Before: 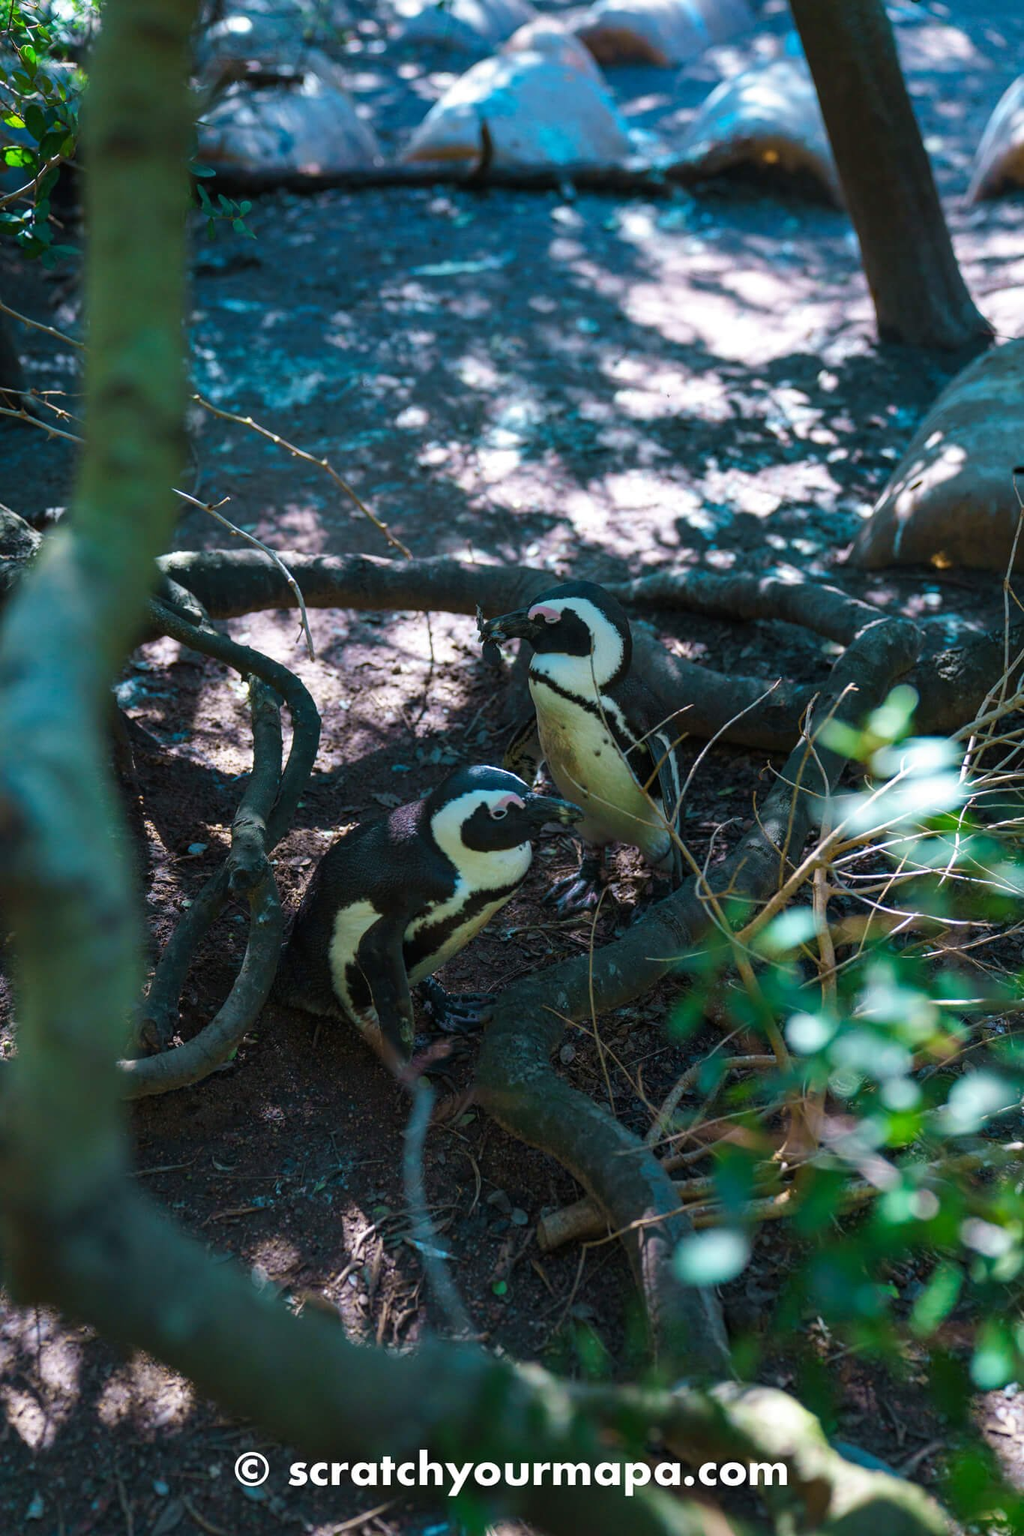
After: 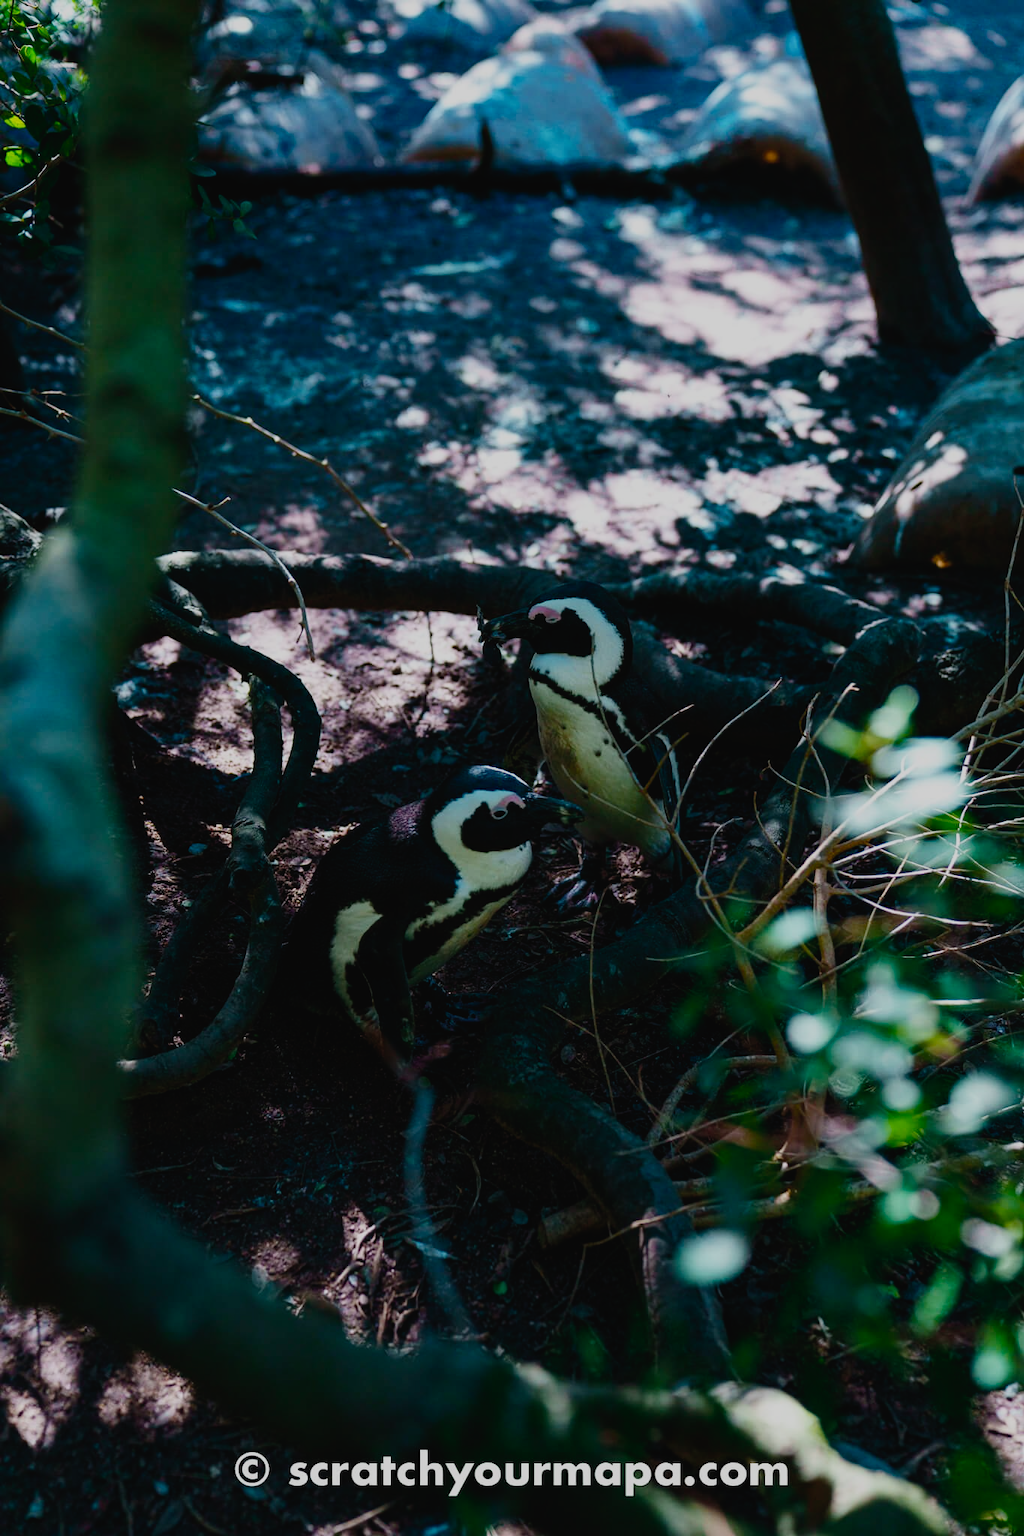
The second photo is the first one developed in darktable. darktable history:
tone curve: curves: ch0 [(0, 0.023) (0.217, 0.19) (0.754, 0.801) (1, 0.977)]; ch1 [(0, 0) (0.392, 0.398) (0.5, 0.5) (0.521, 0.528) (0.56, 0.577) (1, 1)]; ch2 [(0, 0) (0.5, 0.5) (0.579, 0.561) (0.65, 0.657) (1, 1)], color space Lab, independent channels, preserve colors none
filmic rgb: middle gray luminance 29%, black relative exposure -10.3 EV, white relative exposure 5.5 EV, threshold 6 EV, target black luminance 0%, hardness 3.95, latitude 2.04%, contrast 1.132, highlights saturation mix 5%, shadows ↔ highlights balance 15.11%, preserve chrominance no, color science v3 (2019), use custom middle-gray values true, iterations of high-quality reconstruction 0, enable highlight reconstruction true
